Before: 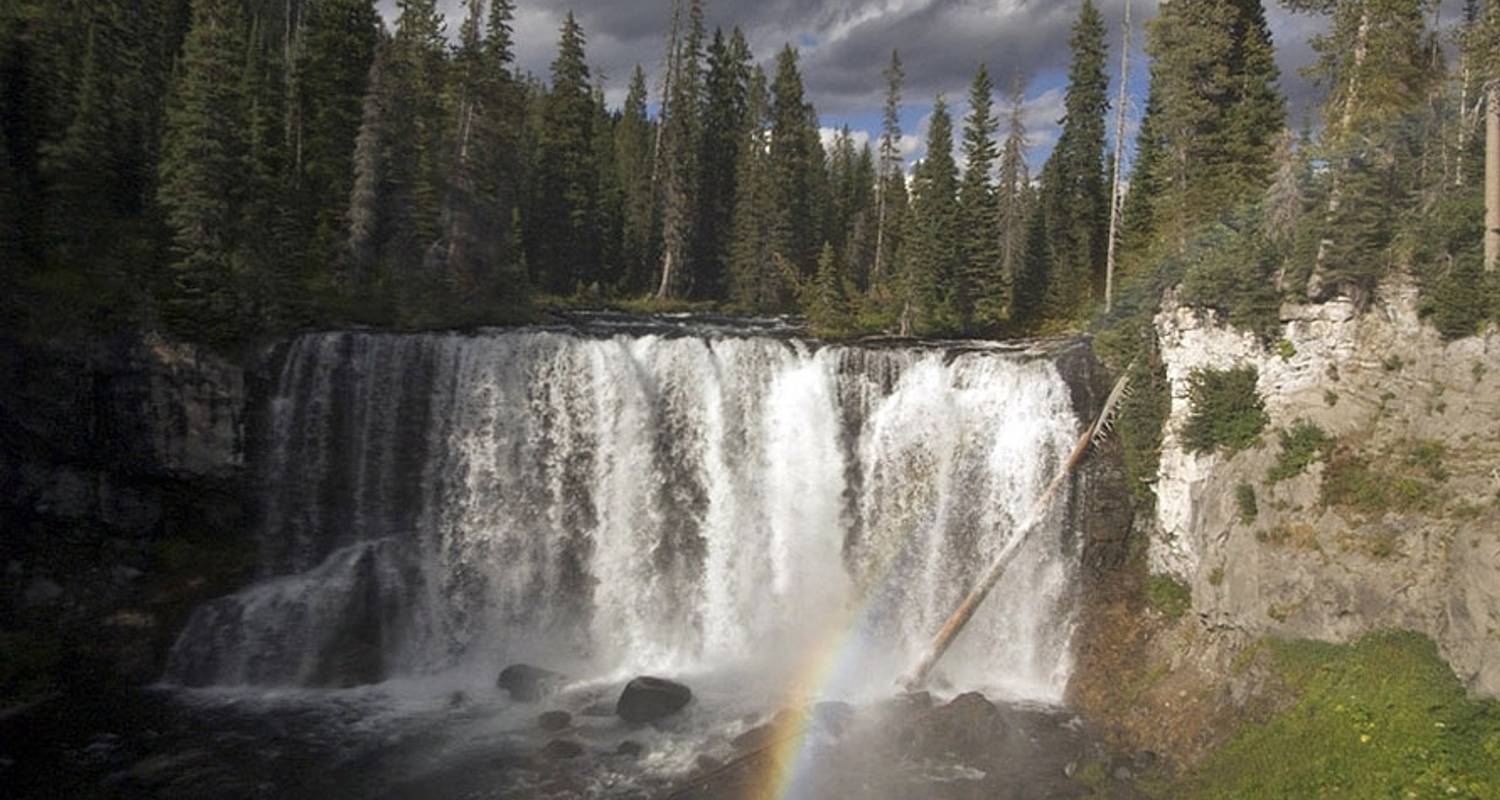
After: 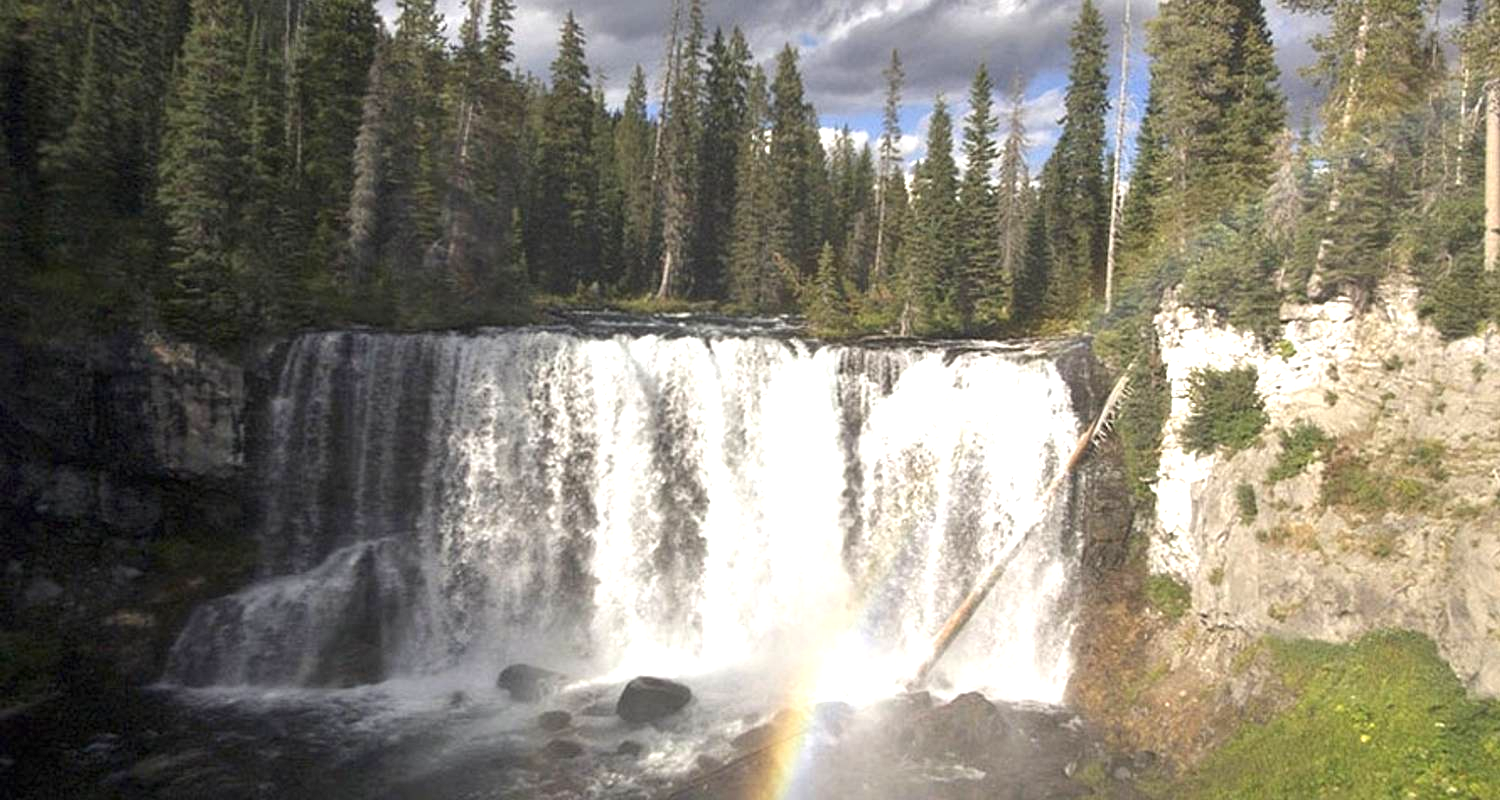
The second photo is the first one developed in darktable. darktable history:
base curve: curves: ch0 [(0, 0) (0.297, 0.298) (1, 1)], preserve colors none
exposure: black level correction 0, exposure 1 EV, compensate exposure bias true, compensate highlight preservation false
